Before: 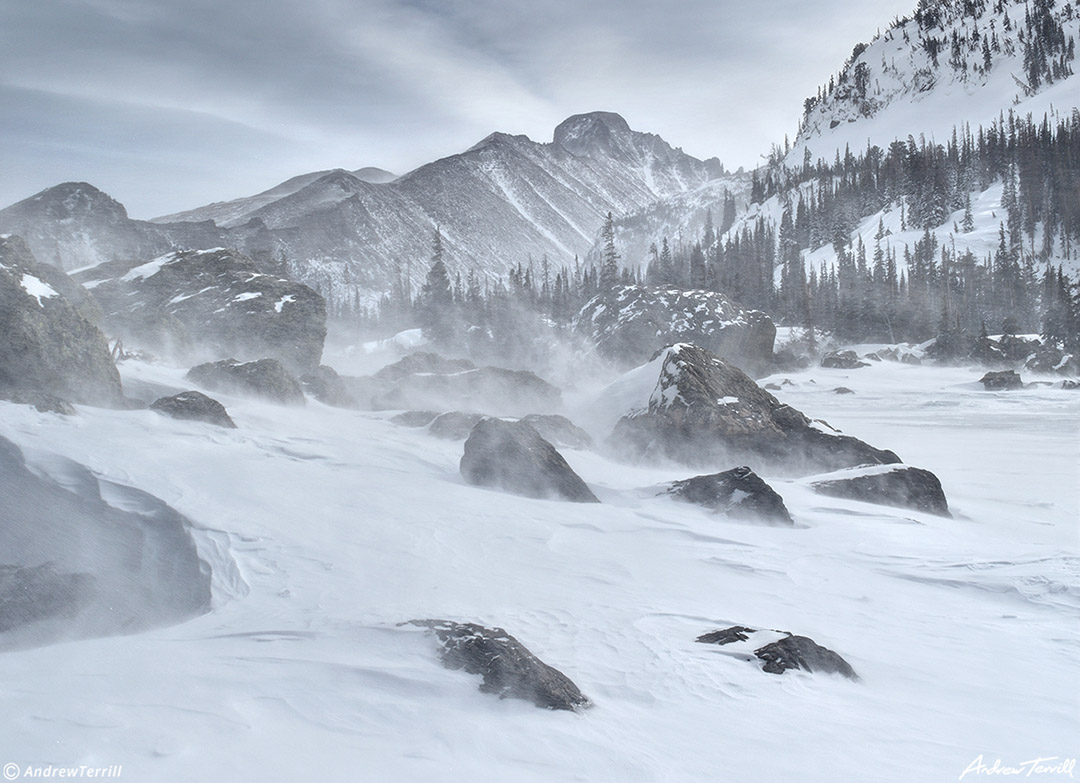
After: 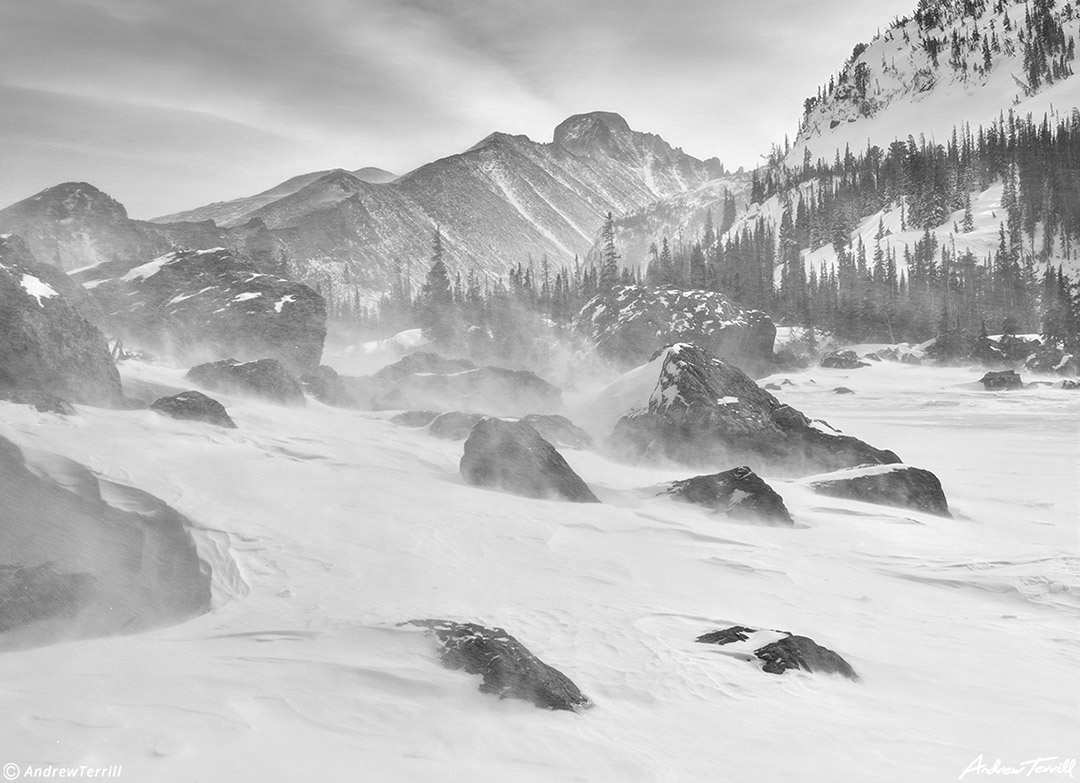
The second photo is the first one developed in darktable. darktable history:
monochrome: a 16.01, b -2.65, highlights 0.52
white balance: red 0.948, green 1.02, blue 1.176
